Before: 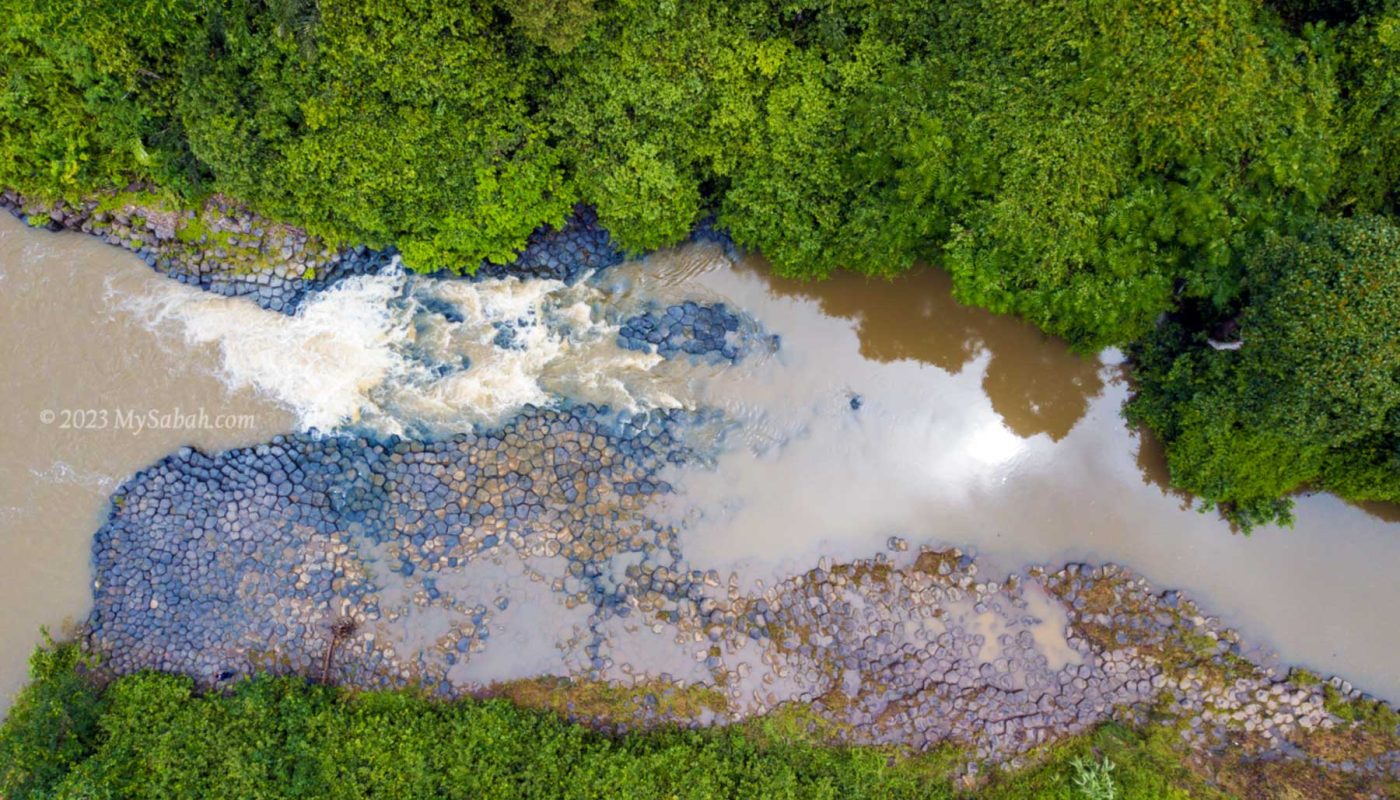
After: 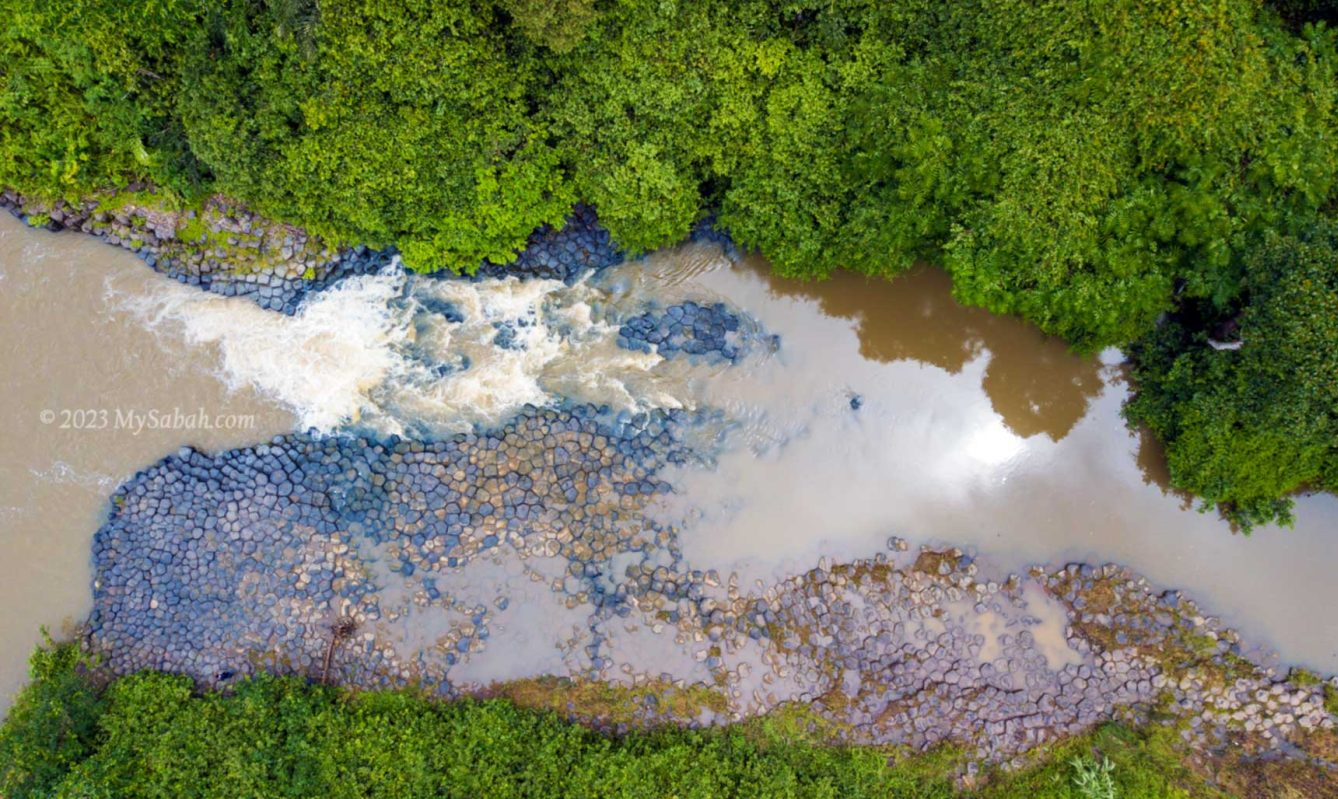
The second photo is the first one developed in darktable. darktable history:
crop: right 4.417%, bottom 0.049%
